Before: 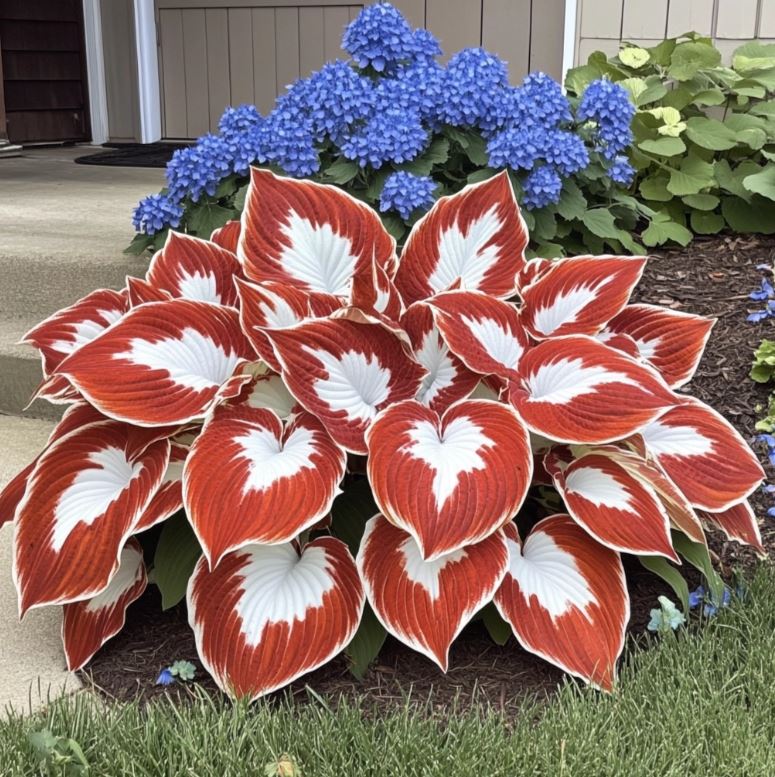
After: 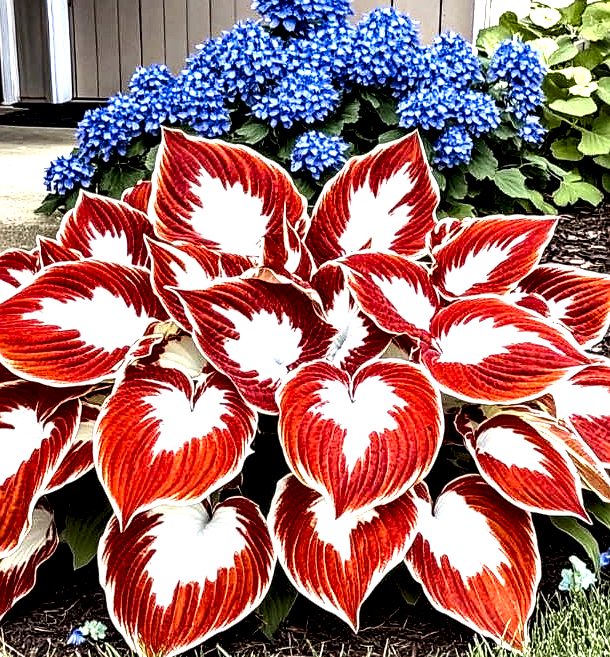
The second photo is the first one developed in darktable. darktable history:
sharpen: radius 0.979, amount 0.613
contrast brightness saturation: contrast 0.202, brightness 0.17, saturation 0.228
crop: left 11.607%, top 5.179%, right 9.563%, bottom 10.219%
local contrast: highlights 115%, shadows 46%, detail 295%
shadows and highlights: shadows 29.2, highlights -29.61, low approximation 0.01, soften with gaussian
color balance rgb: perceptual saturation grading › global saturation 29.86%
